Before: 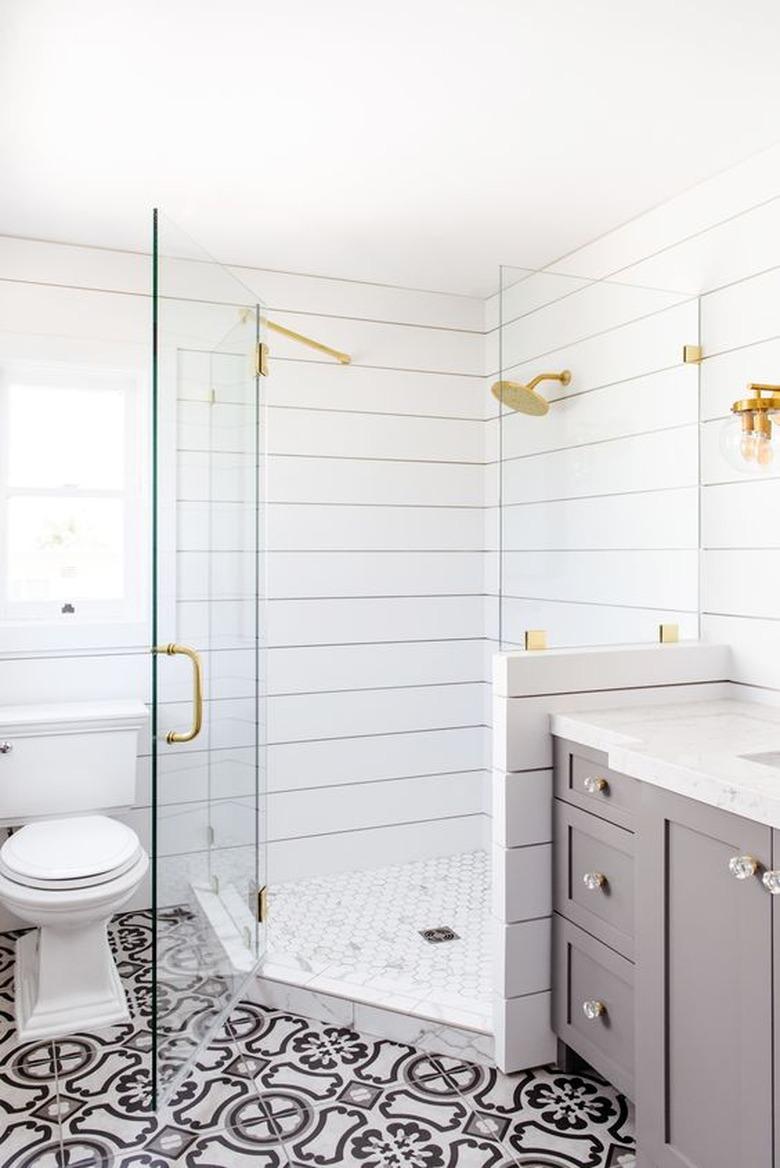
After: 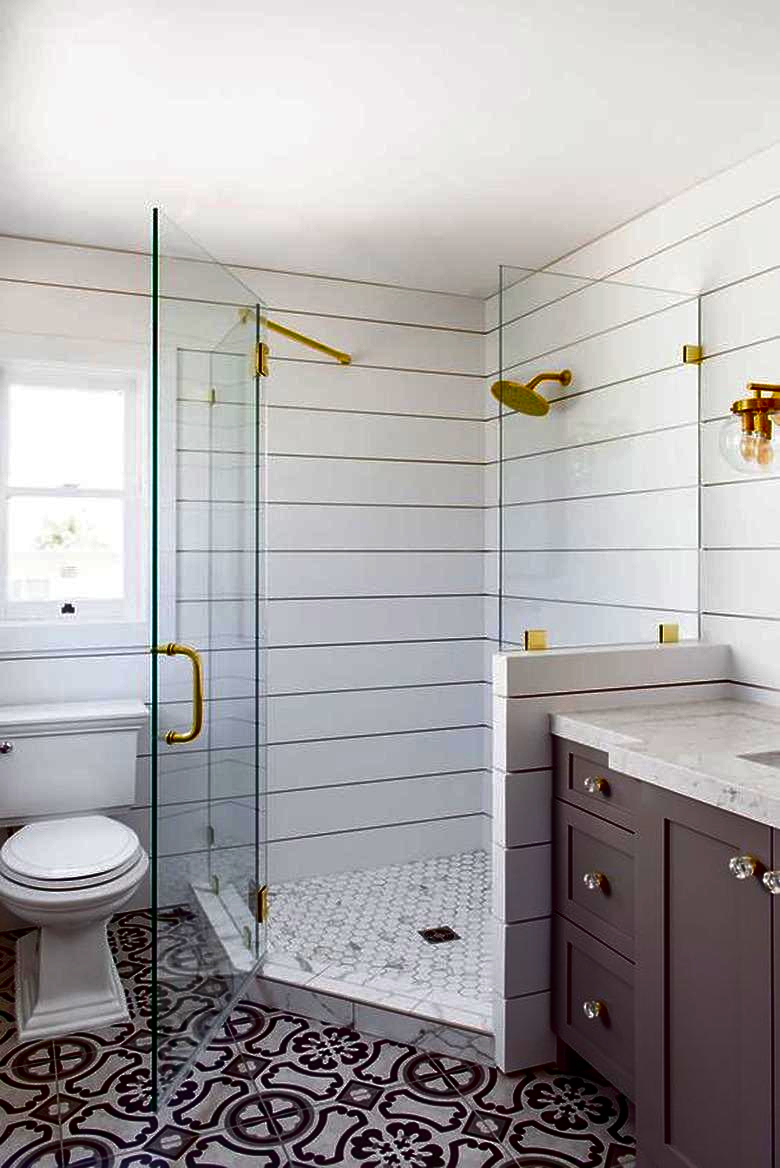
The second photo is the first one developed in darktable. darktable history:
contrast brightness saturation: brightness -1, saturation 1
sharpen: amount 0.2
